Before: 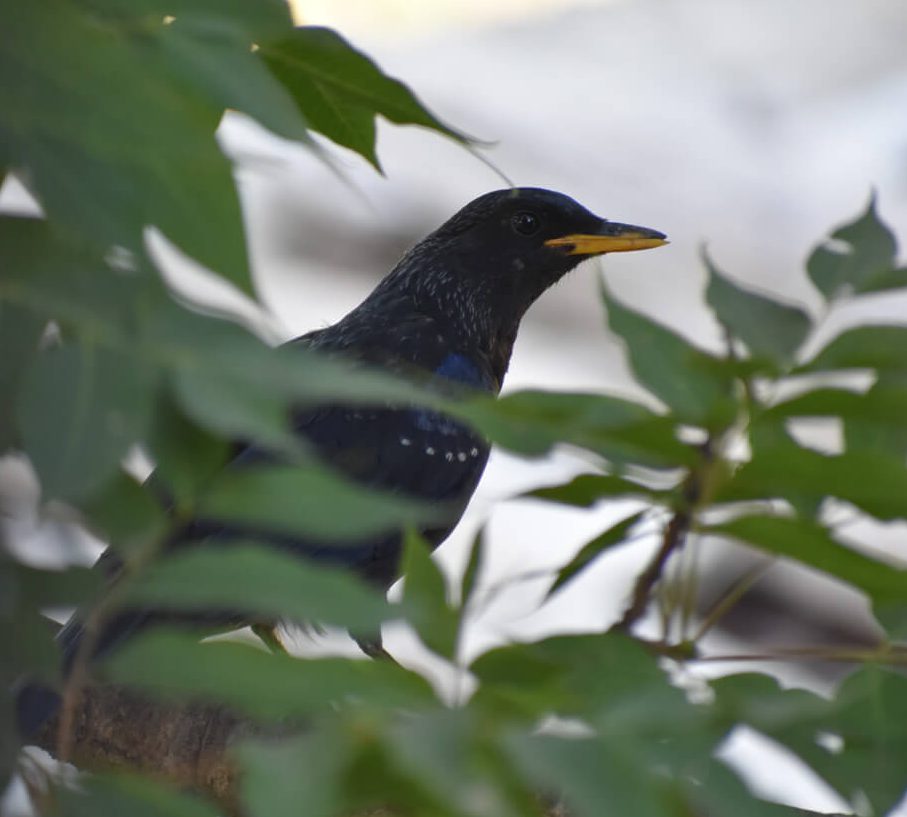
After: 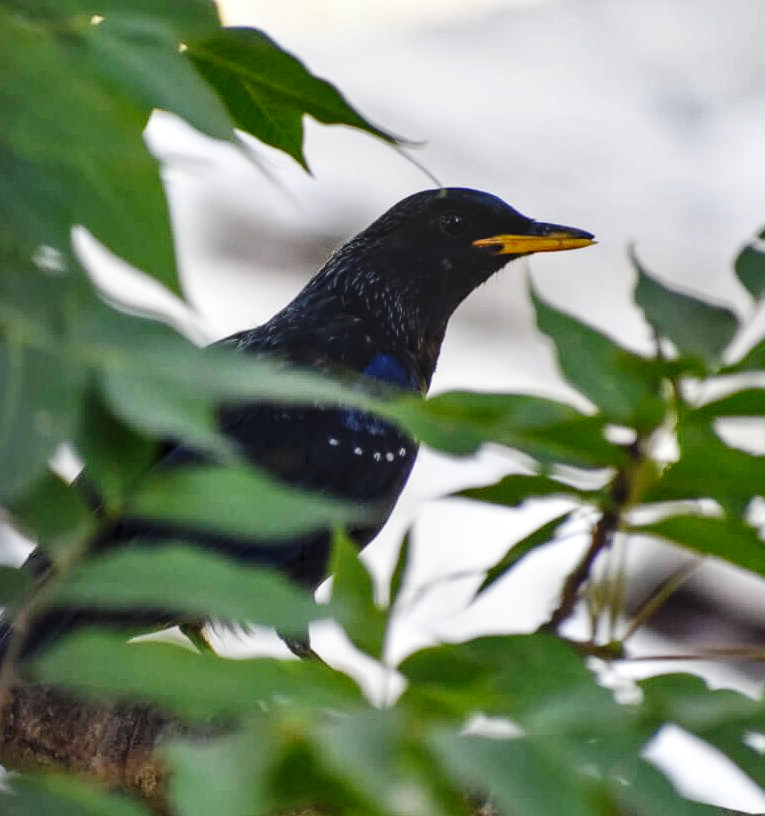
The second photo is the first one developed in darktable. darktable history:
local contrast: detail 130%
crop: left 8.026%, right 7.374%
shadows and highlights: soften with gaussian
base curve: curves: ch0 [(0, 0) (0.036, 0.025) (0.121, 0.166) (0.206, 0.329) (0.605, 0.79) (1, 1)], preserve colors none
tone equalizer: -8 EV -0.55 EV
